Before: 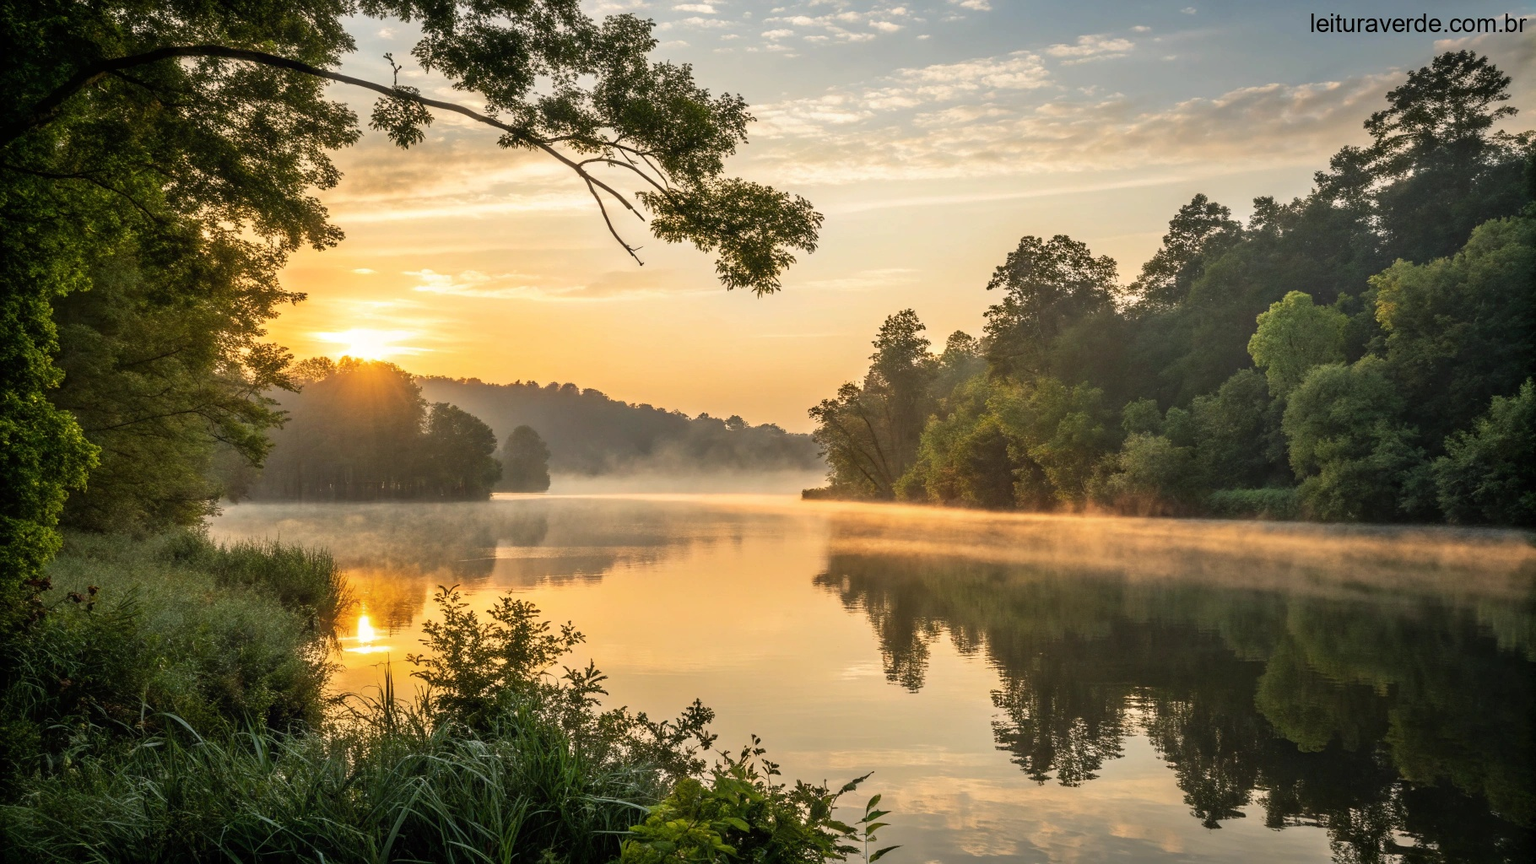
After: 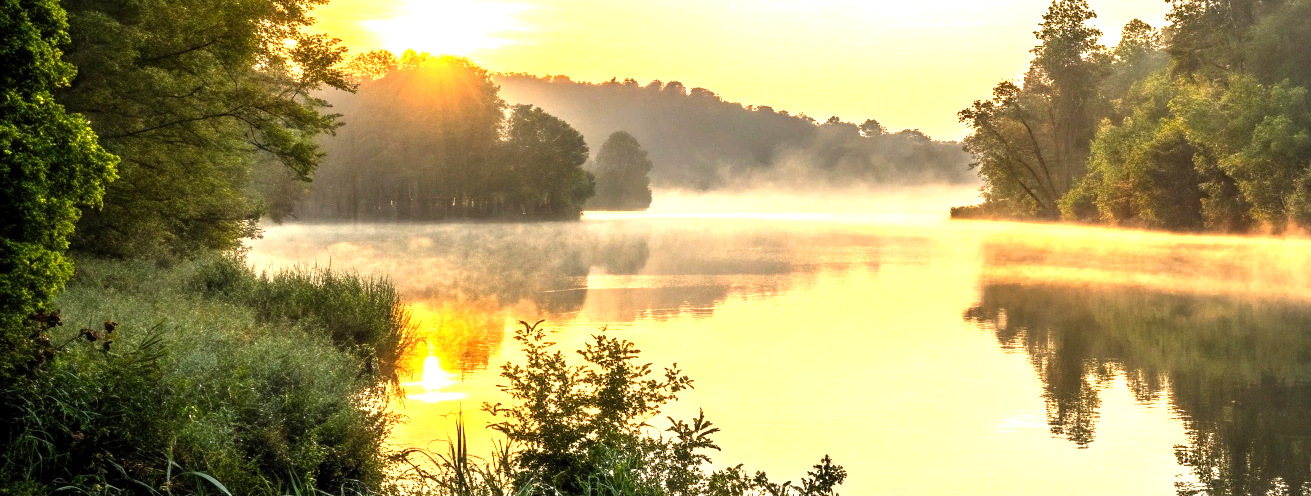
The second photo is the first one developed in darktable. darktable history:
levels: levels [0.012, 0.367, 0.697]
crop: top 36.498%, right 27.964%, bottom 14.995%
